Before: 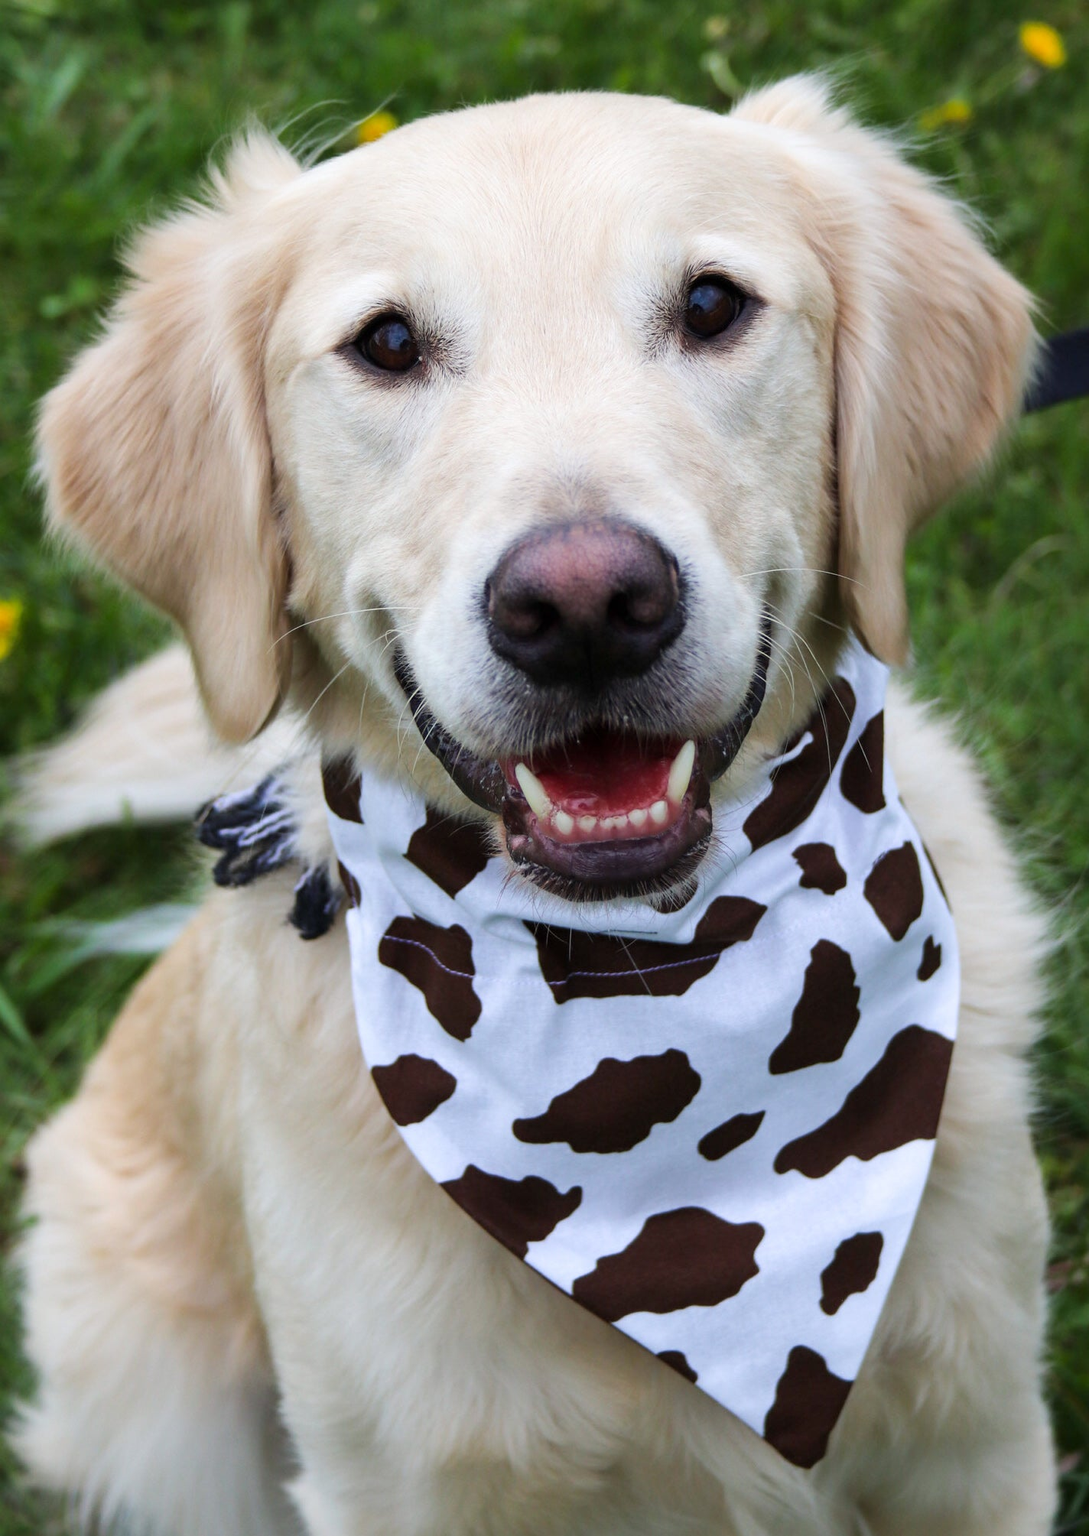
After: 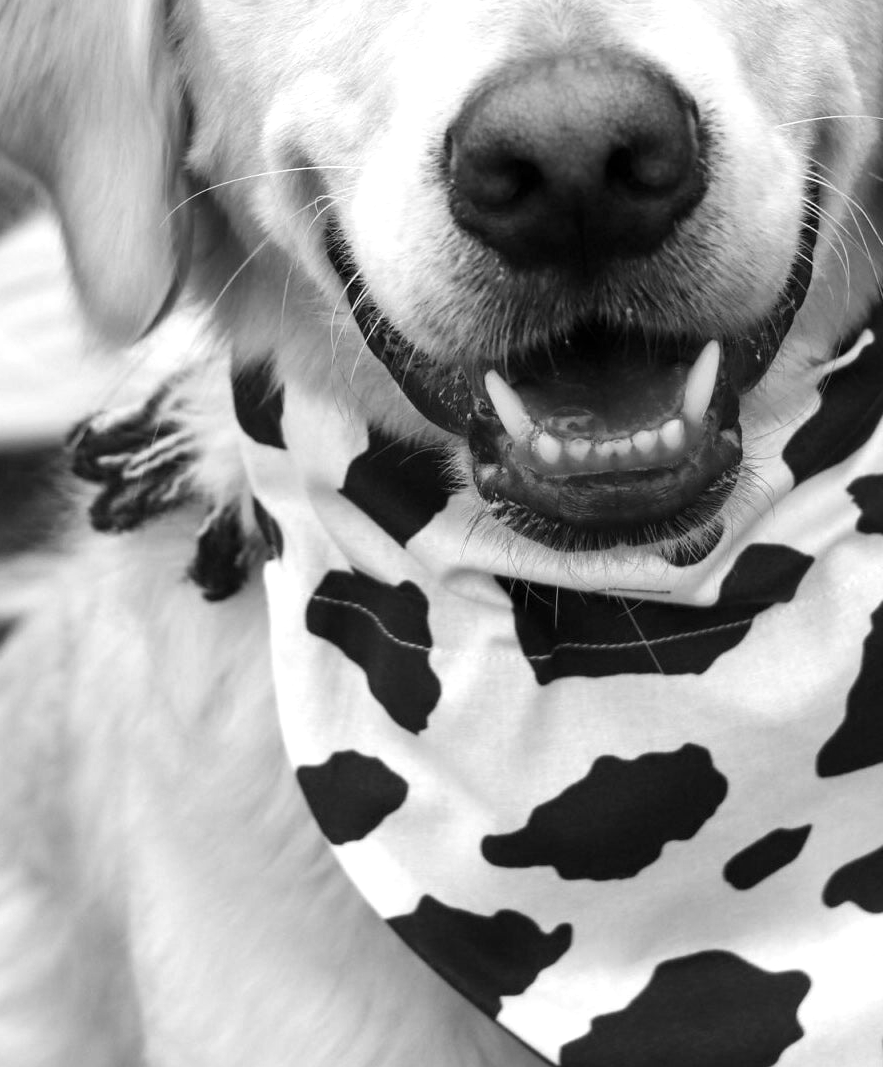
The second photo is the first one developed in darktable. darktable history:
color balance rgb: perceptual saturation grading › global saturation 25%, perceptual saturation grading › highlights -50%, perceptual saturation grading › shadows 30%, perceptual brilliance grading › global brilliance 12%, global vibrance 20%
crop: left 13.312%, top 31.28%, right 24.627%, bottom 15.582%
color contrast: green-magenta contrast 0, blue-yellow contrast 0
